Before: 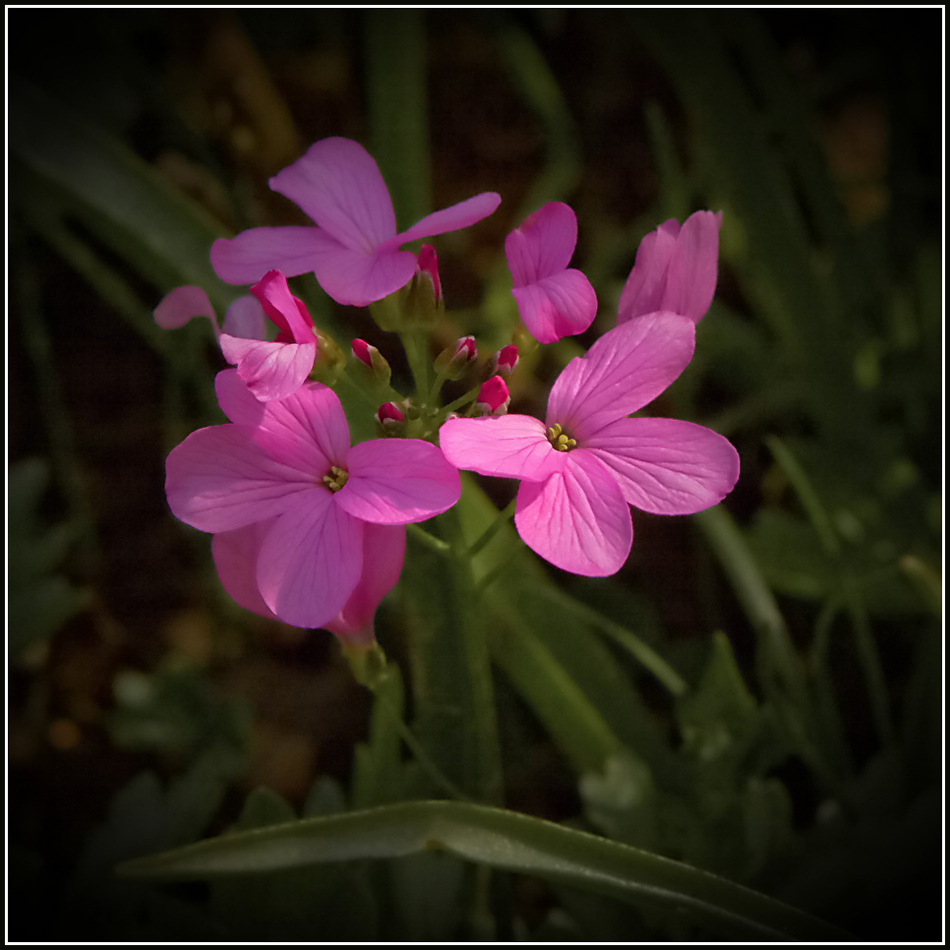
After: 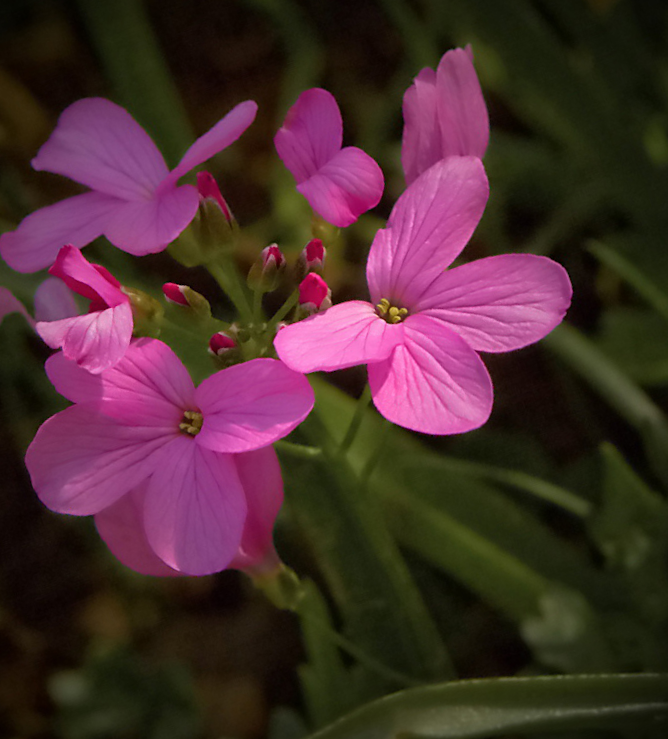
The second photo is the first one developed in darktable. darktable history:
crop and rotate: angle 19°, left 6.94%, right 3.671%, bottom 1.094%
